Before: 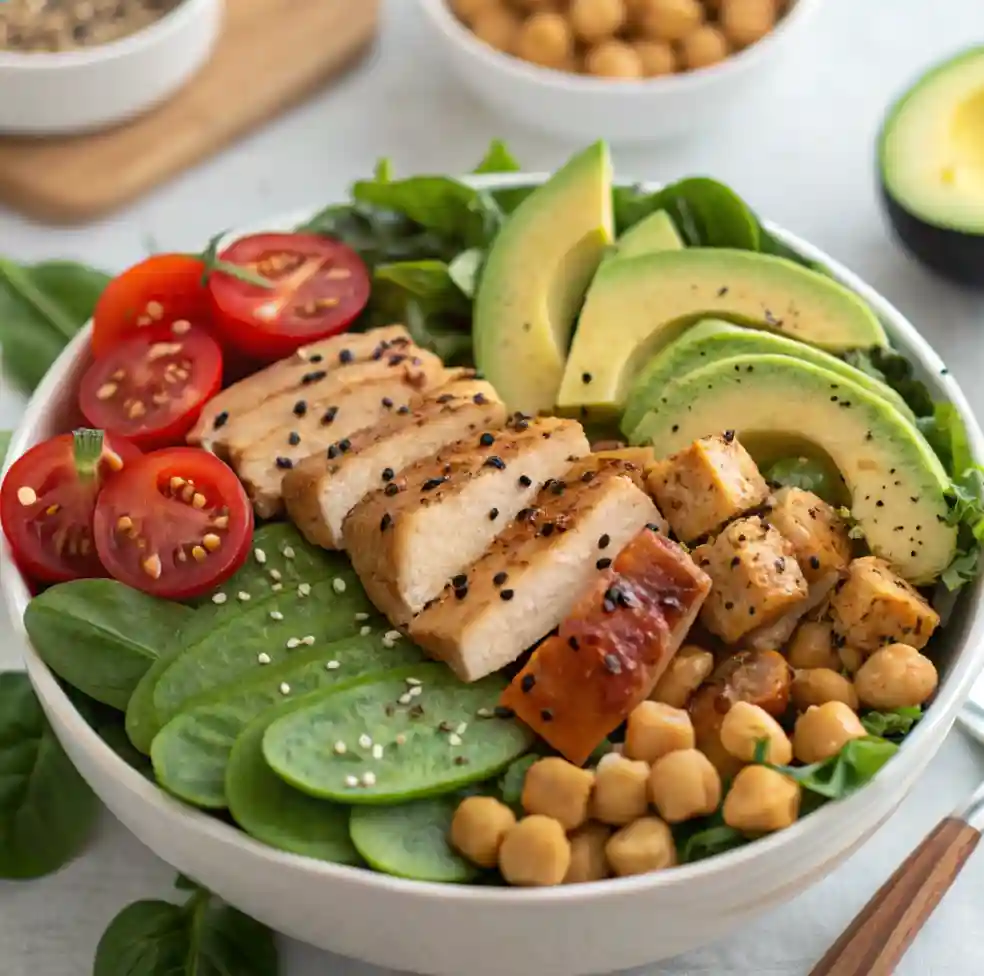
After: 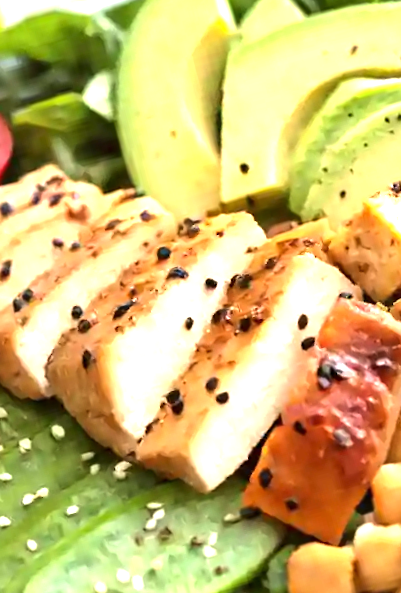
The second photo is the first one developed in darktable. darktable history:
exposure: black level correction 0, exposure 1.1 EV, compensate exposure bias true, compensate highlight preservation false
crop: left 31.229%, right 27.105%
tone equalizer: -8 EV -0.417 EV, -7 EV -0.389 EV, -6 EV -0.333 EV, -5 EV -0.222 EV, -3 EV 0.222 EV, -2 EV 0.333 EV, -1 EV 0.389 EV, +0 EV 0.417 EV, edges refinement/feathering 500, mask exposure compensation -1.57 EV, preserve details no
rotate and perspective: rotation -14.8°, crop left 0.1, crop right 0.903, crop top 0.25, crop bottom 0.748
